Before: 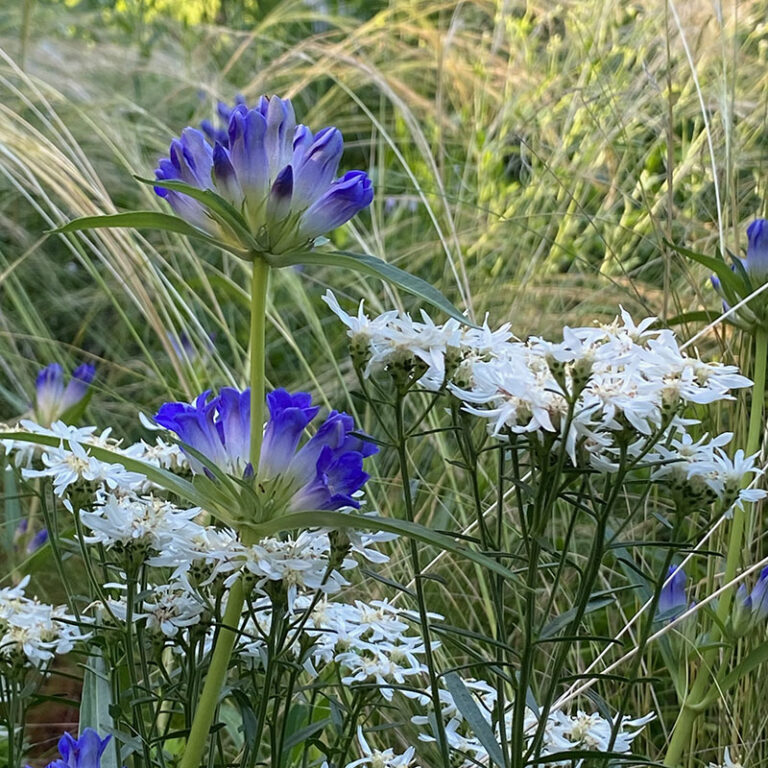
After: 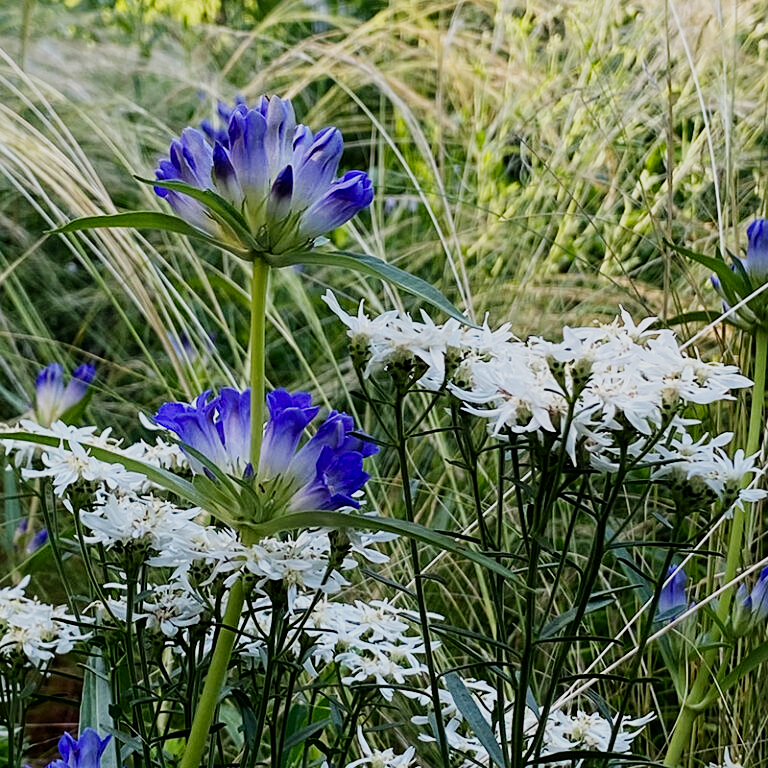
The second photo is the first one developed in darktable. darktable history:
sharpen: amount 0.2
sigmoid: contrast 1.7, skew -0.2, preserve hue 0%, red attenuation 0.1, red rotation 0.035, green attenuation 0.1, green rotation -0.017, blue attenuation 0.15, blue rotation -0.052, base primaries Rec2020
